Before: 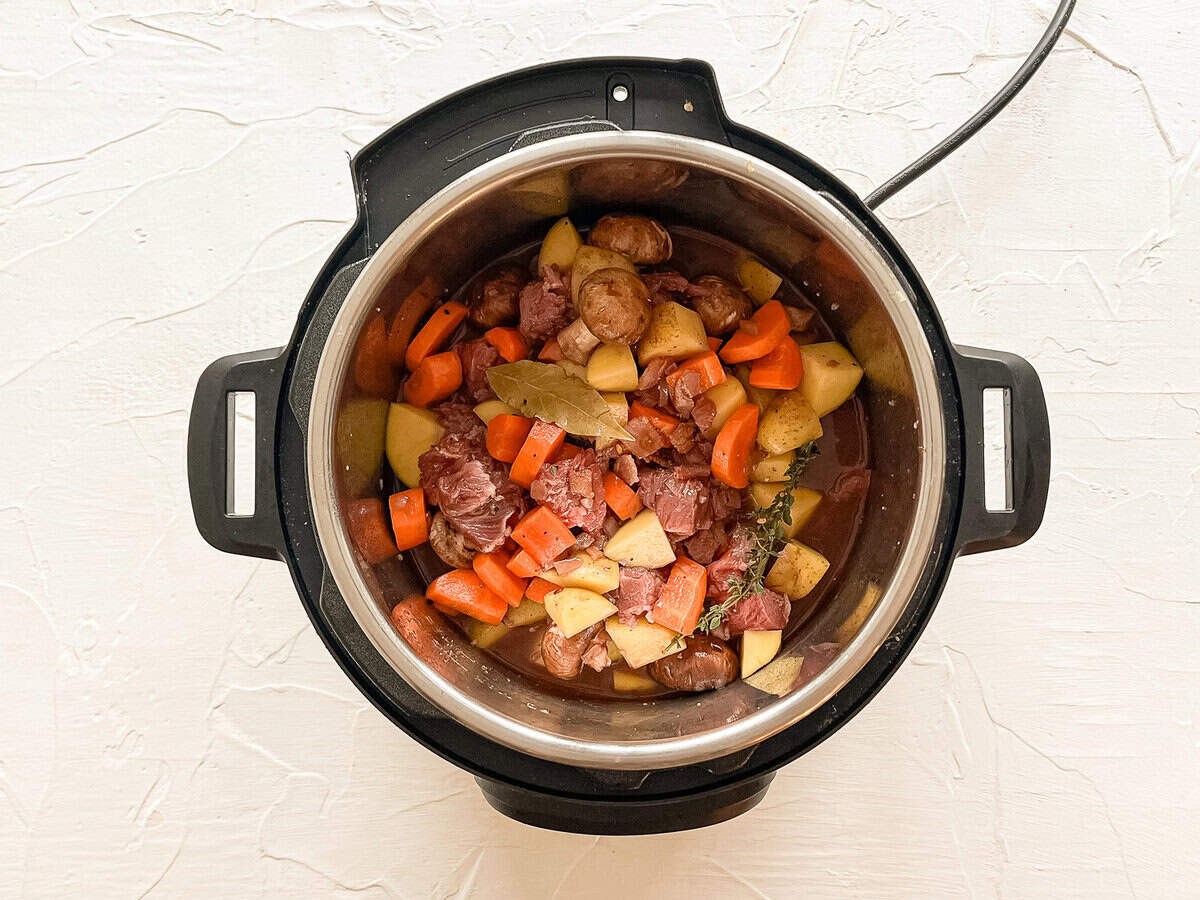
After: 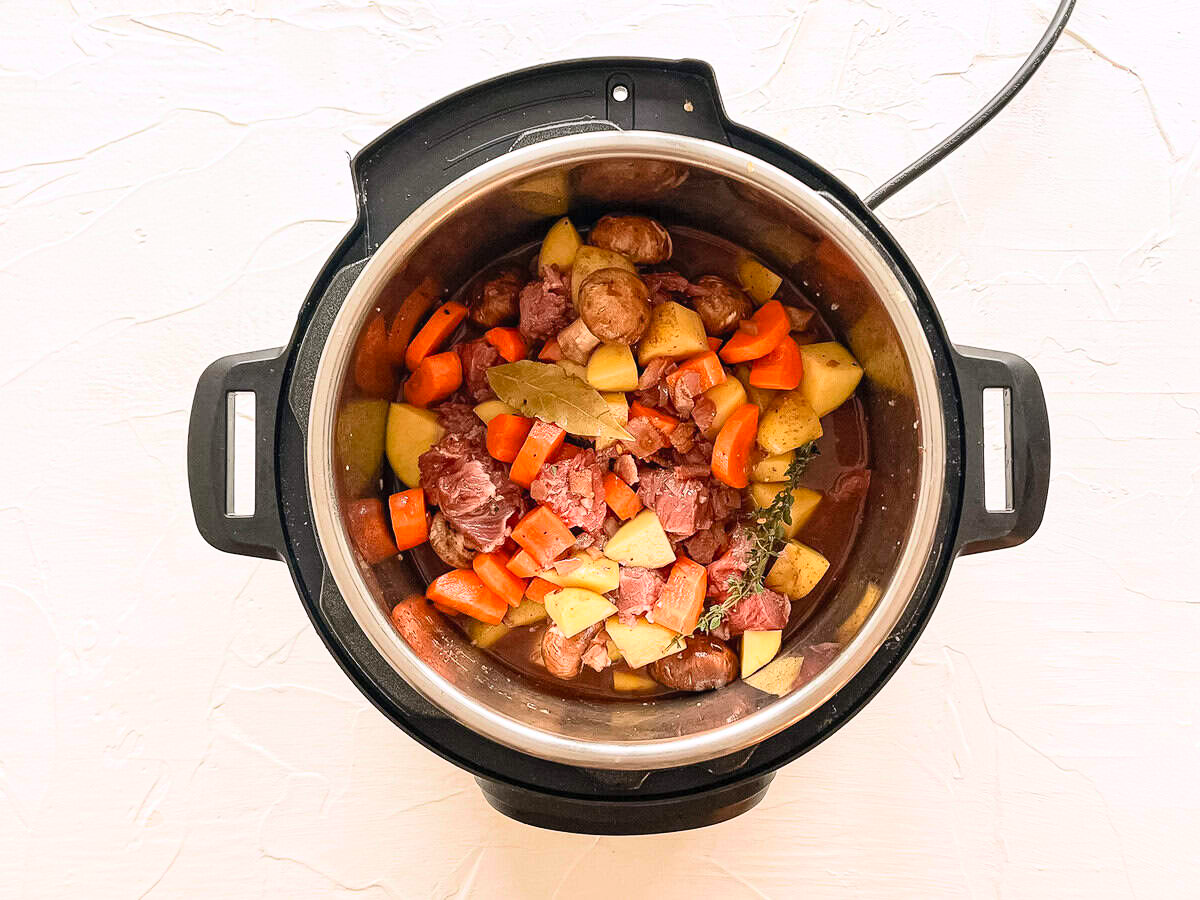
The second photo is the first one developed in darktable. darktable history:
white balance: red 1.004, blue 1.024
contrast brightness saturation: contrast 0.2, brightness 0.16, saturation 0.22
